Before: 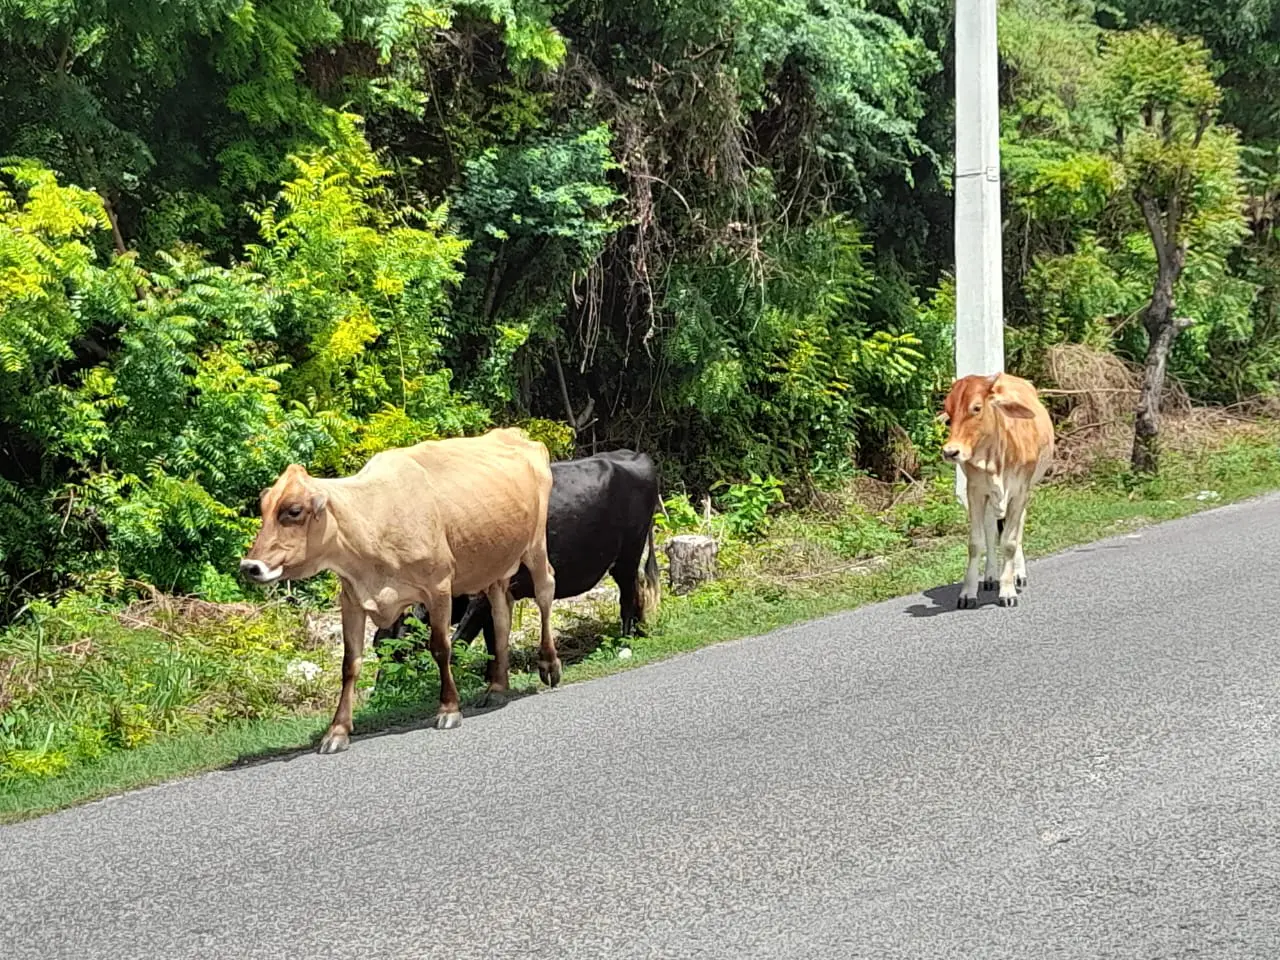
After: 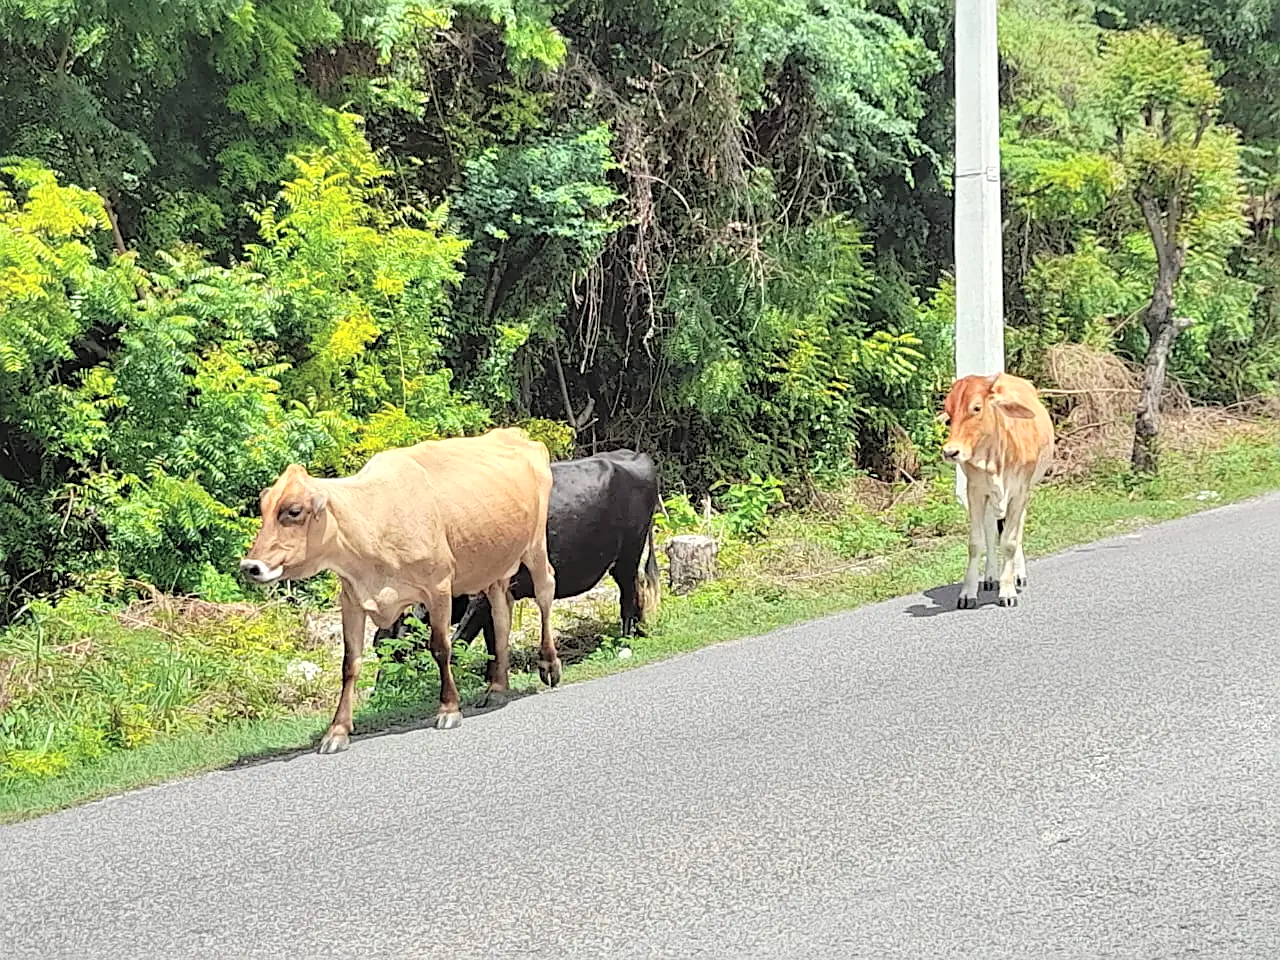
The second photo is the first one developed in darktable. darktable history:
sharpen: on, module defaults
contrast brightness saturation: brightness 0.283
